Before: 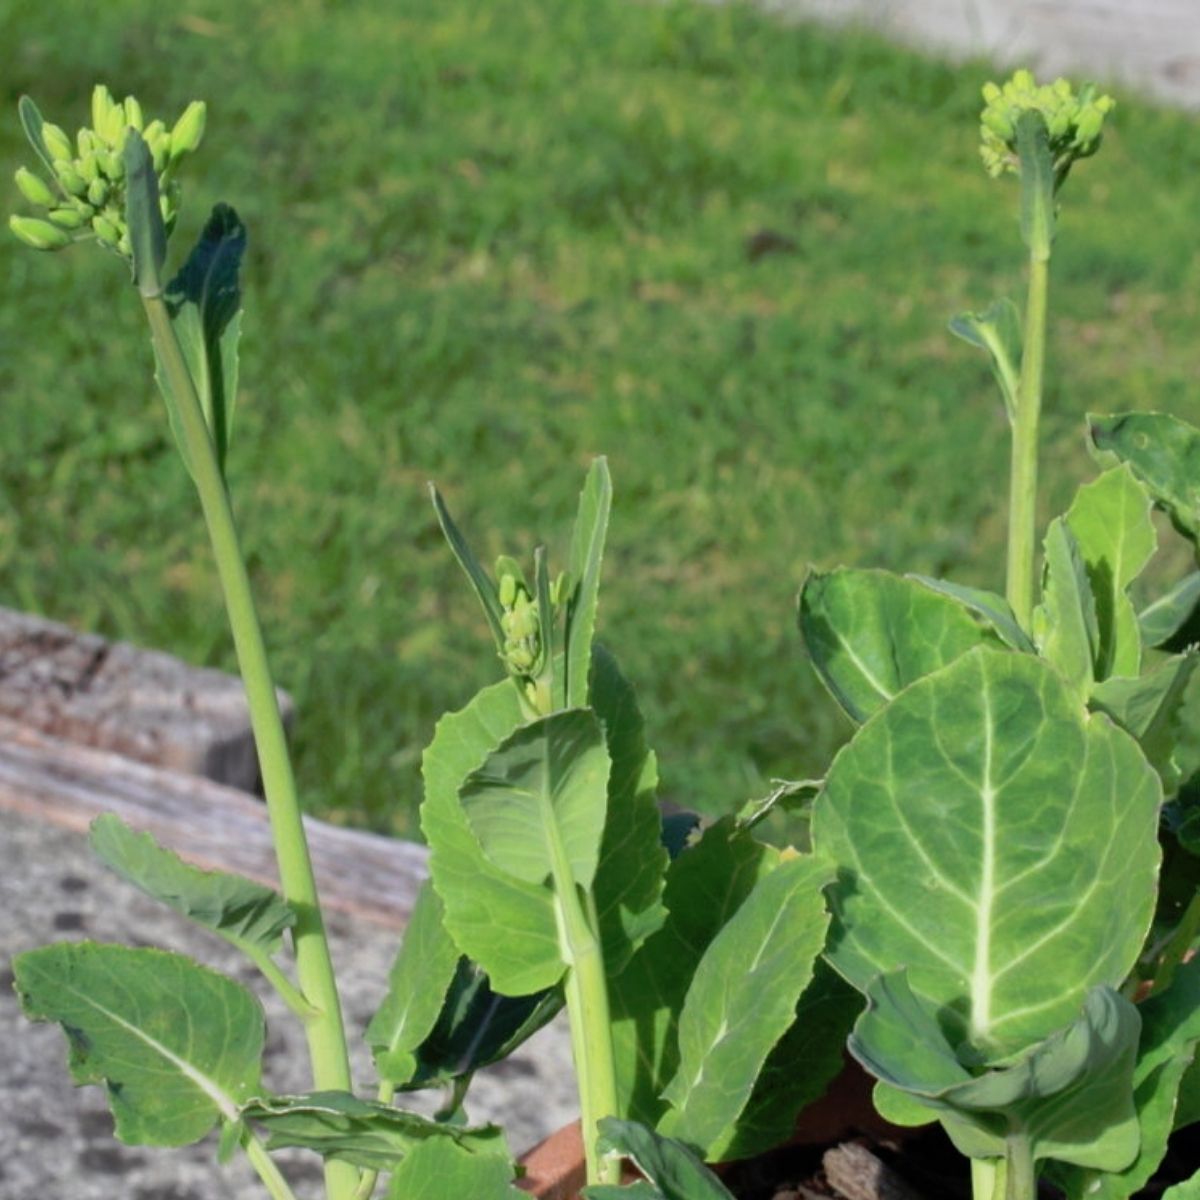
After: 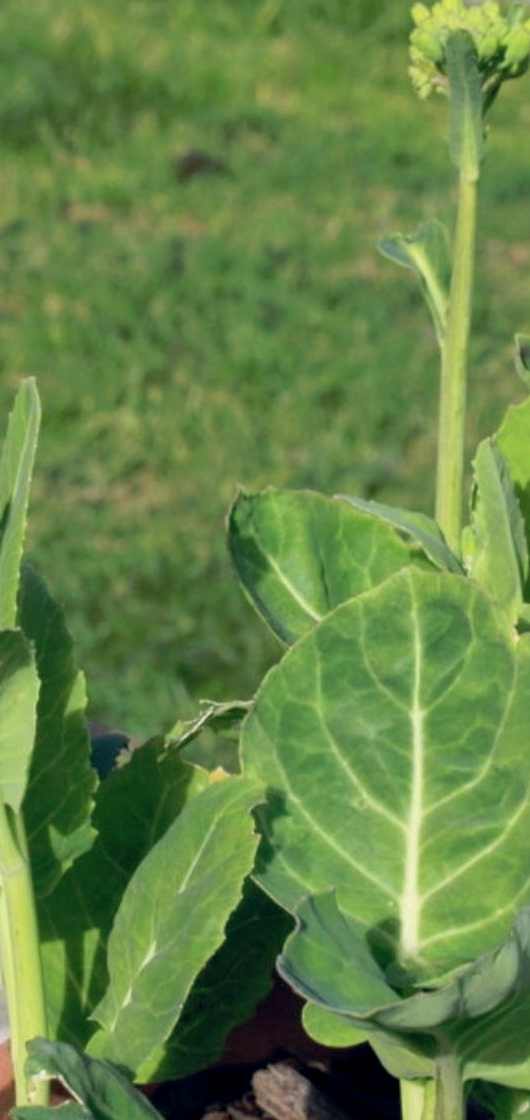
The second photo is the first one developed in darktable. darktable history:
crop: left 47.628%, top 6.643%, right 7.874%
local contrast: highlights 100%, shadows 100%, detail 120%, midtone range 0.2
color balance rgb: shadows lift › hue 87.51°, highlights gain › chroma 1.62%, highlights gain › hue 55.1°, global offset › chroma 0.06%, global offset › hue 253.66°, linear chroma grading › global chroma 0.5%
